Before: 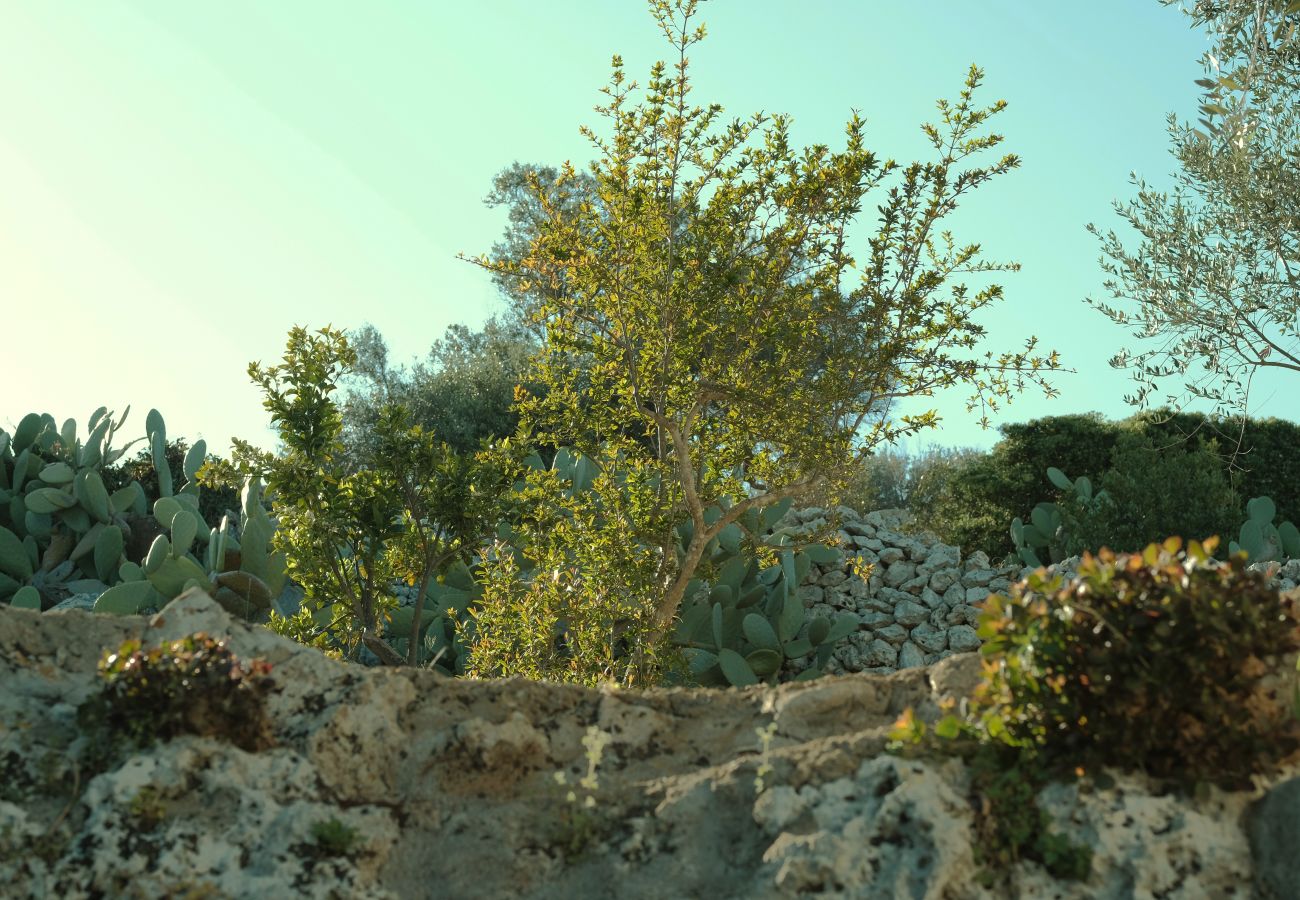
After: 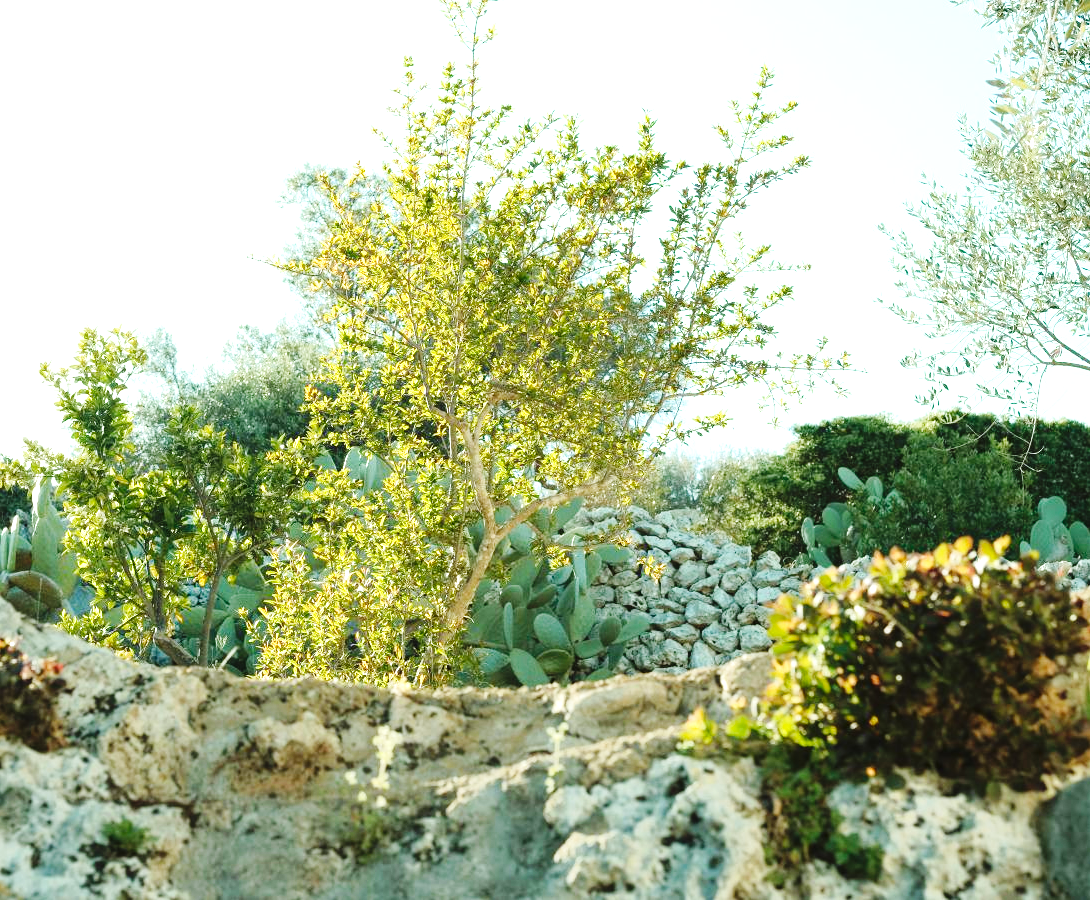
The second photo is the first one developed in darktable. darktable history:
crop: left 16.145%
white balance: red 0.98, blue 1.034
base curve: curves: ch0 [(0, 0) (0.036, 0.025) (0.121, 0.166) (0.206, 0.329) (0.605, 0.79) (1, 1)], preserve colors none
exposure: black level correction 0, exposure 1.3 EV, compensate highlight preservation false
